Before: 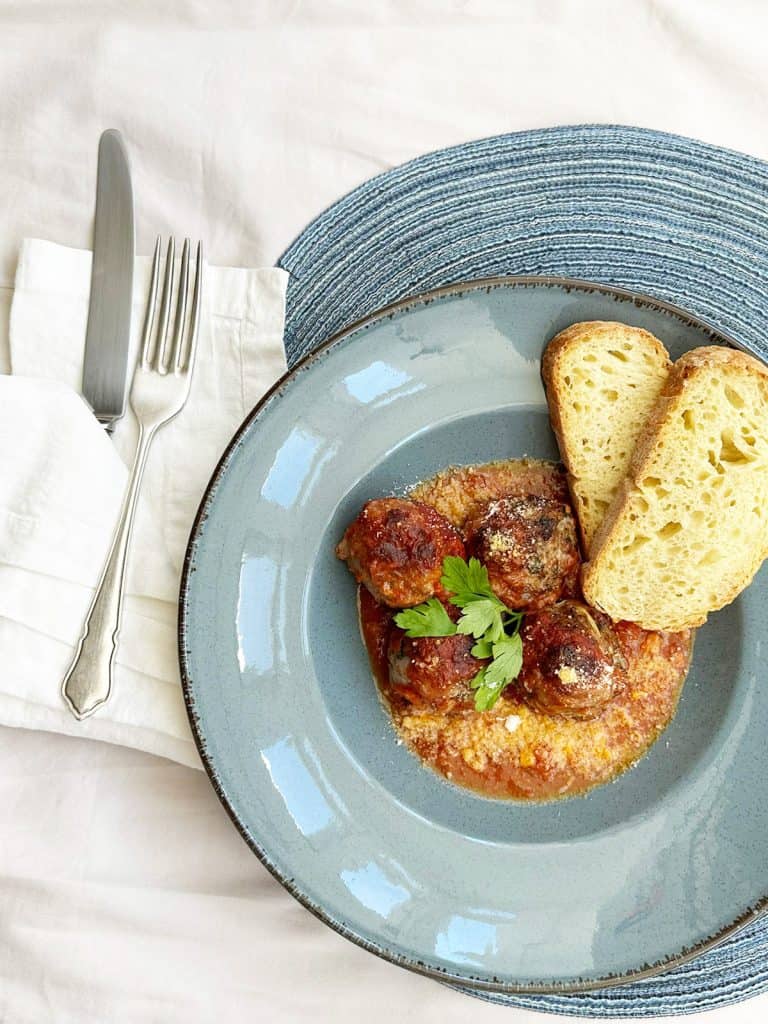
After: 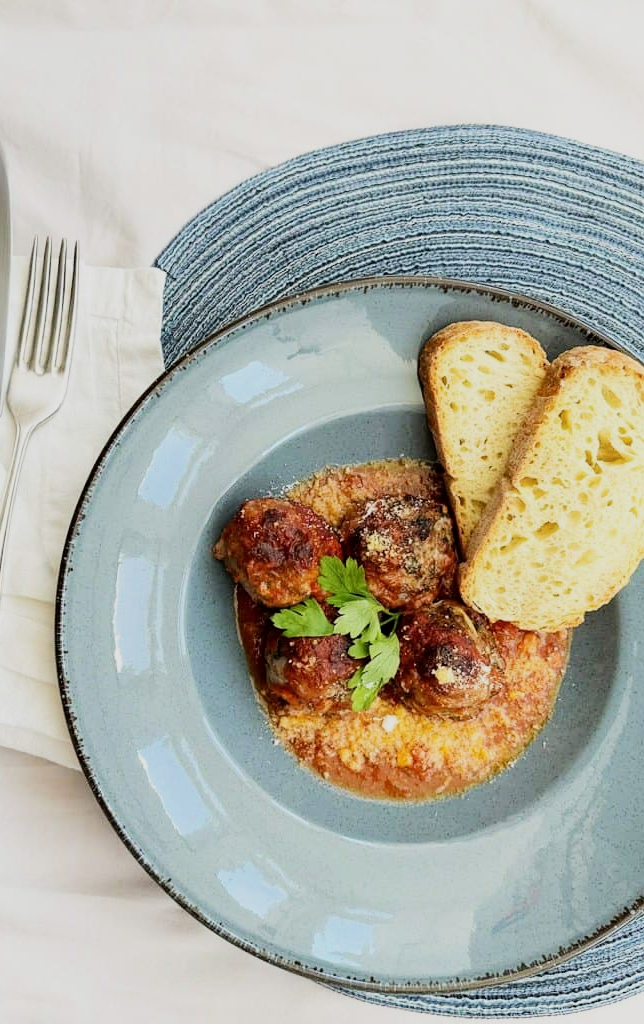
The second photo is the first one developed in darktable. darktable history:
crop: left 16.145%
filmic rgb: black relative exposure -7.5 EV, white relative exposure 5 EV, hardness 3.31, contrast 1.3, contrast in shadows safe
